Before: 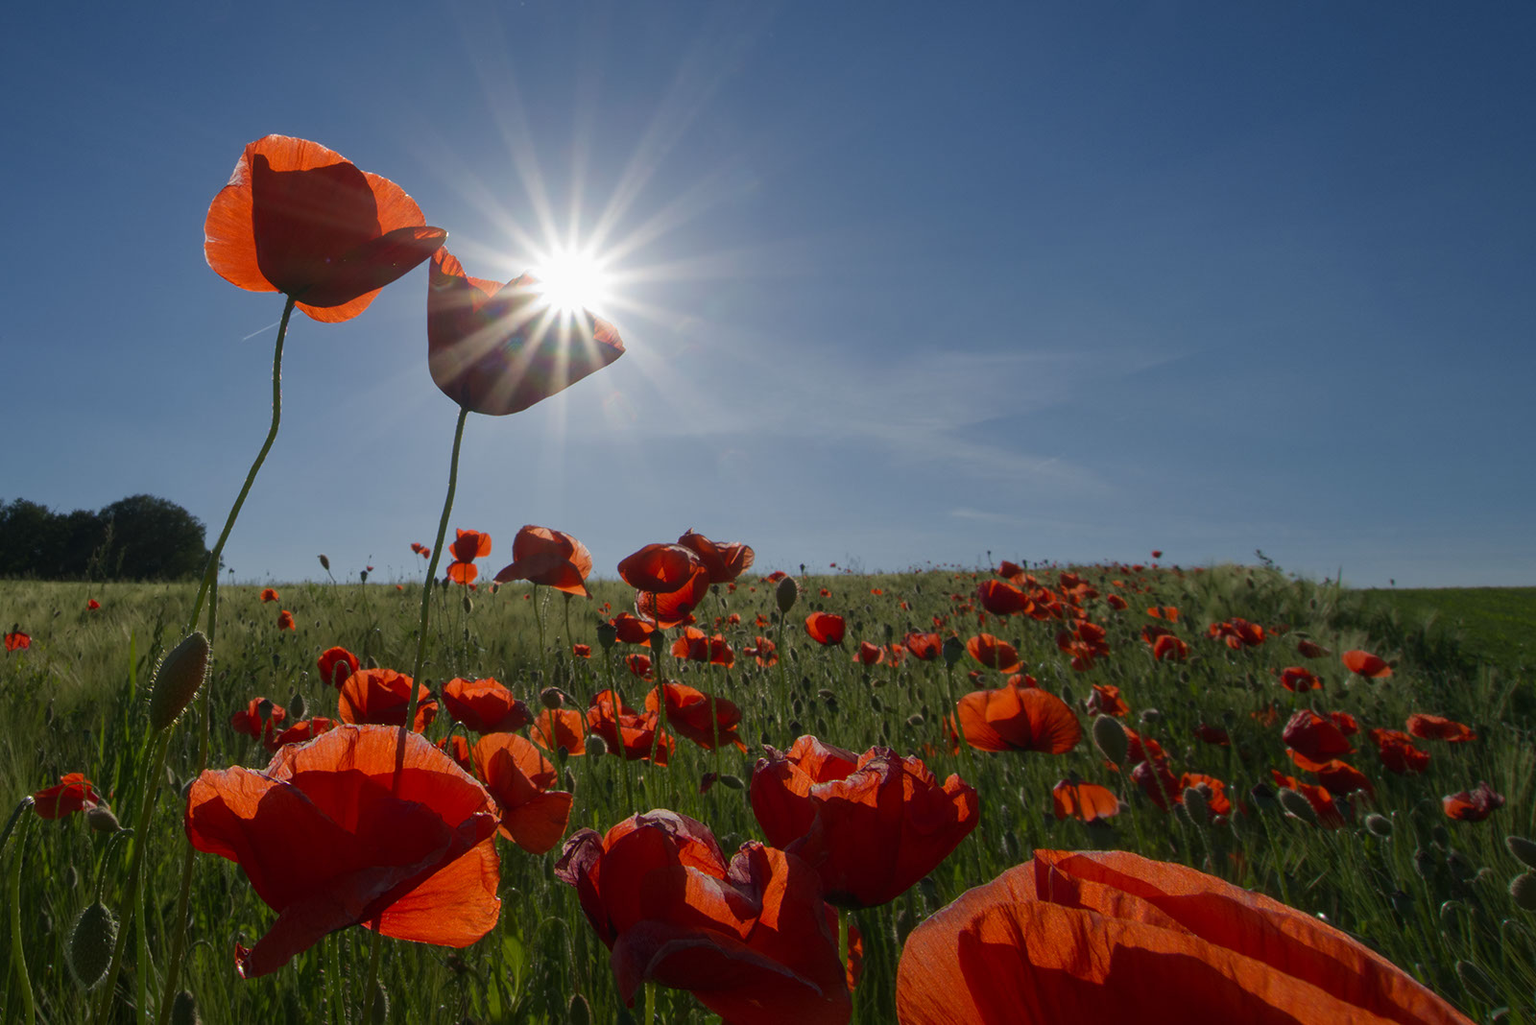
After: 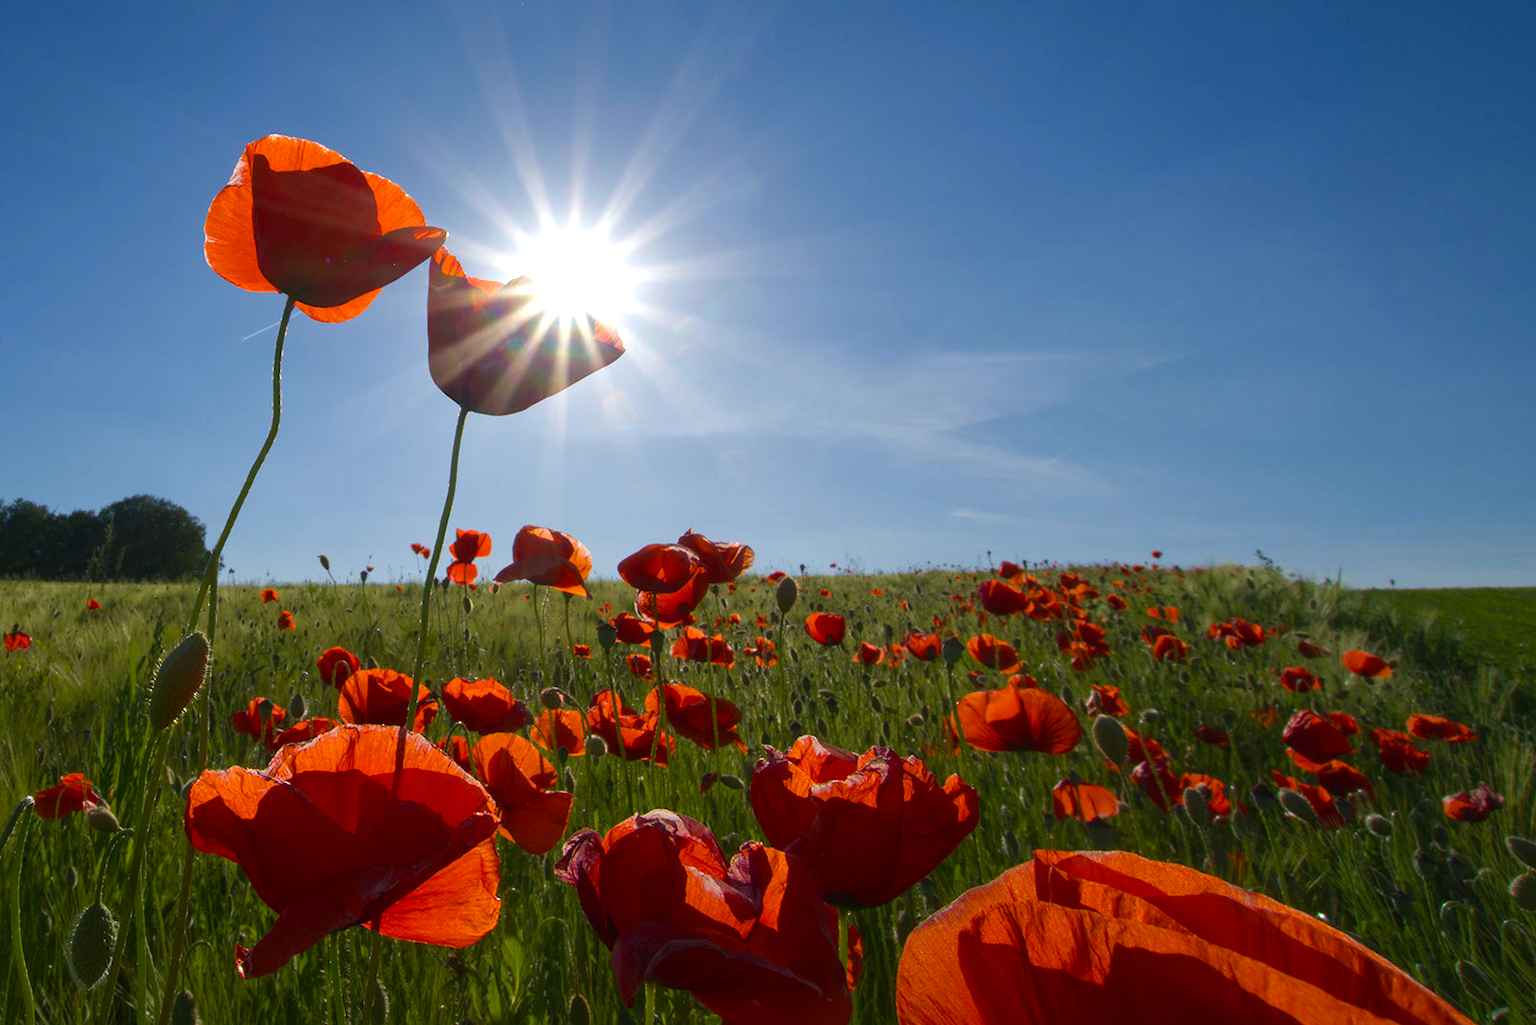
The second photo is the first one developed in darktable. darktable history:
color balance rgb: perceptual saturation grading › global saturation 30.053%, perceptual brilliance grading › global brilliance 19.673%
